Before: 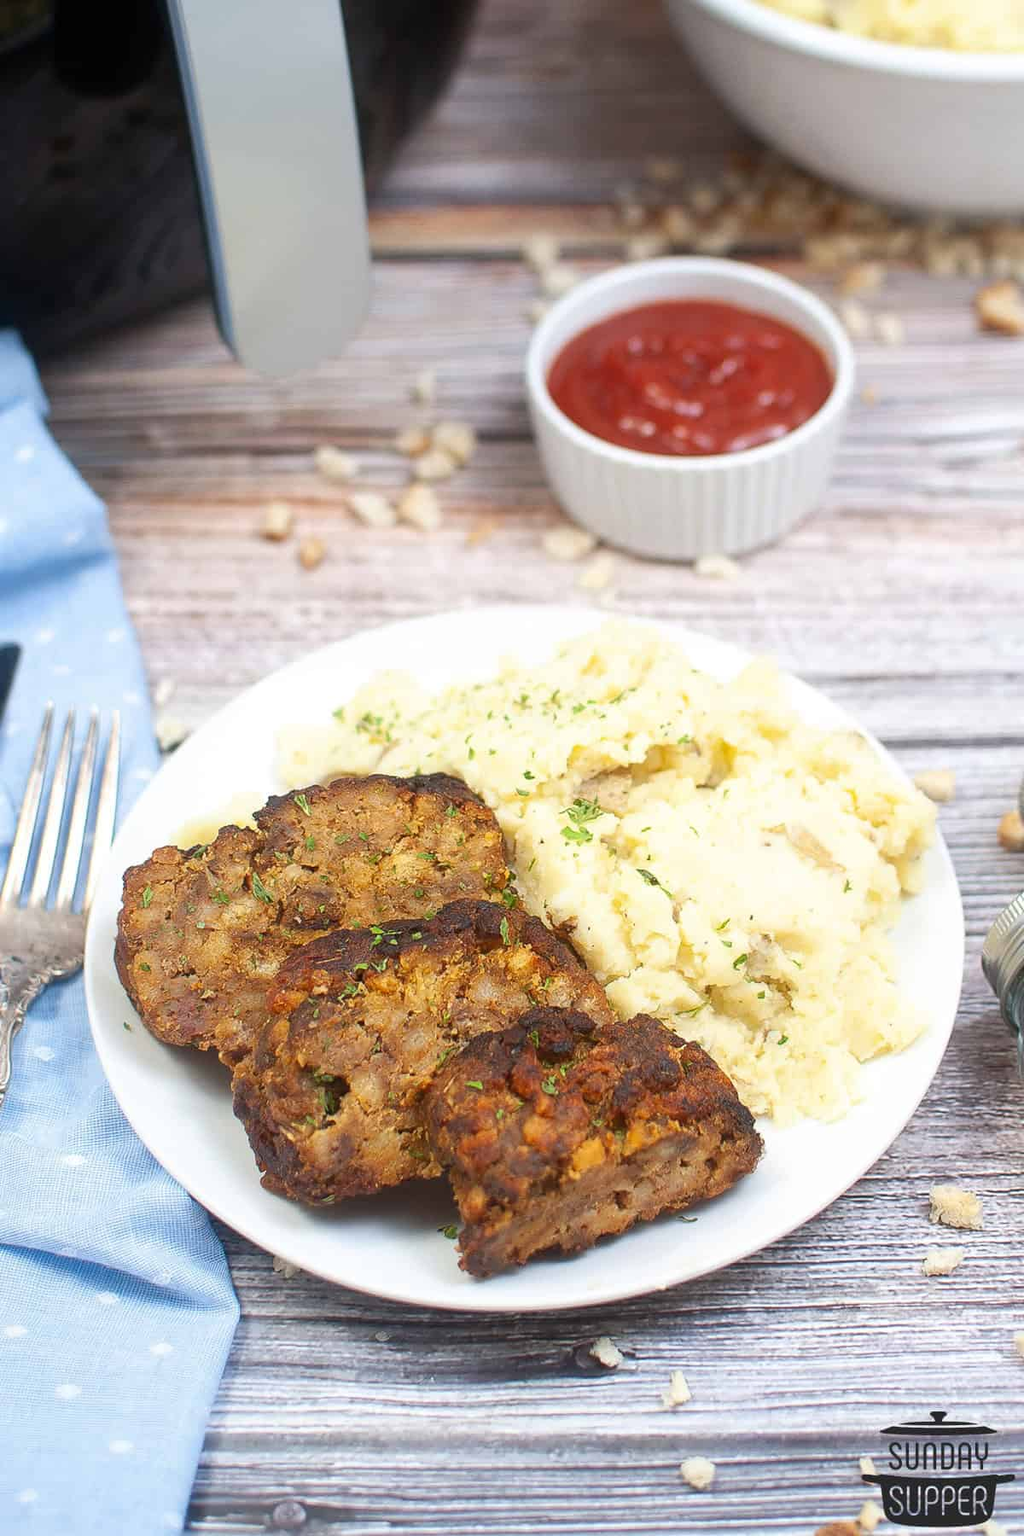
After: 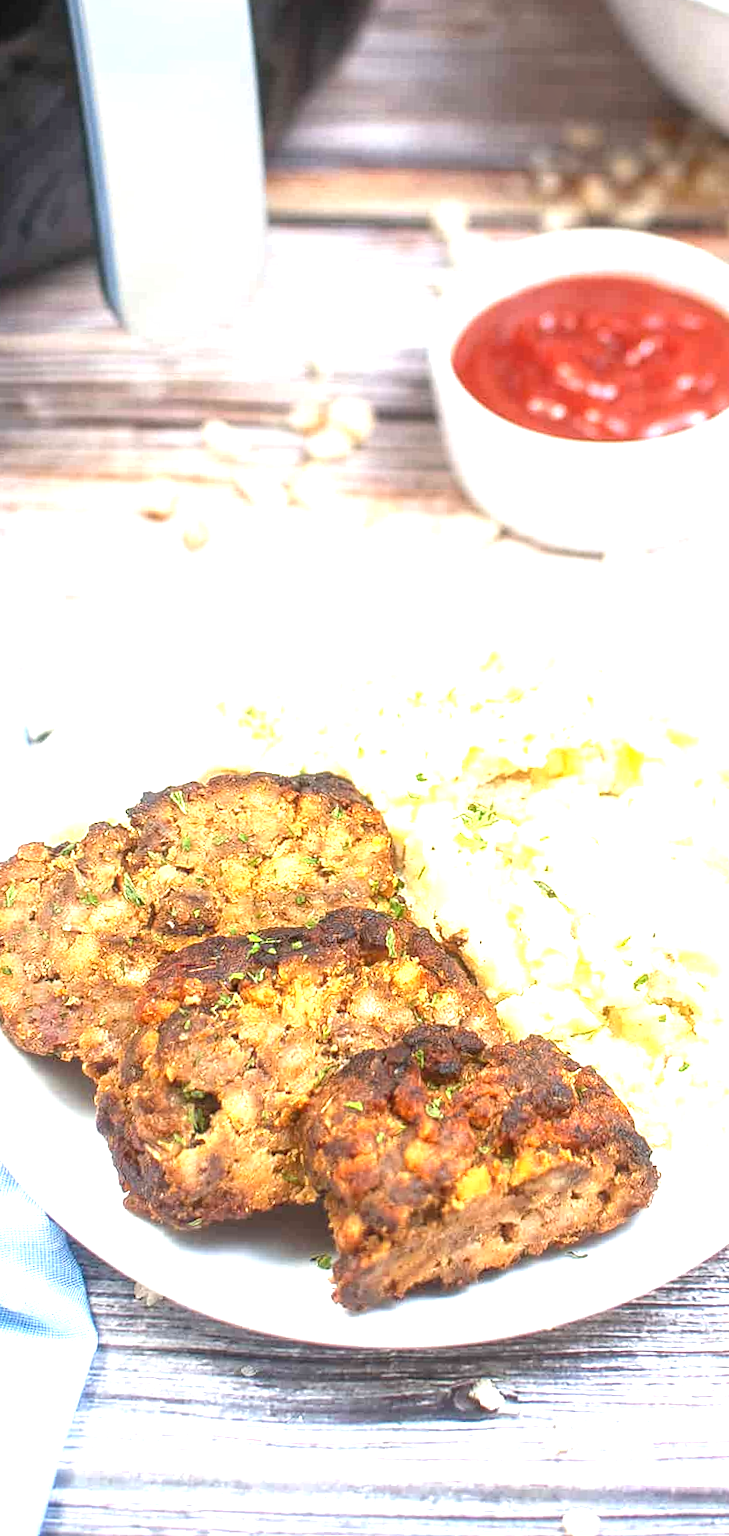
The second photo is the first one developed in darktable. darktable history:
crop and rotate: left 13.342%, right 19.991%
exposure: exposure 1.2 EV, compensate highlight preservation false
local contrast: on, module defaults
rotate and perspective: rotation 1.57°, crop left 0.018, crop right 0.982, crop top 0.039, crop bottom 0.961
